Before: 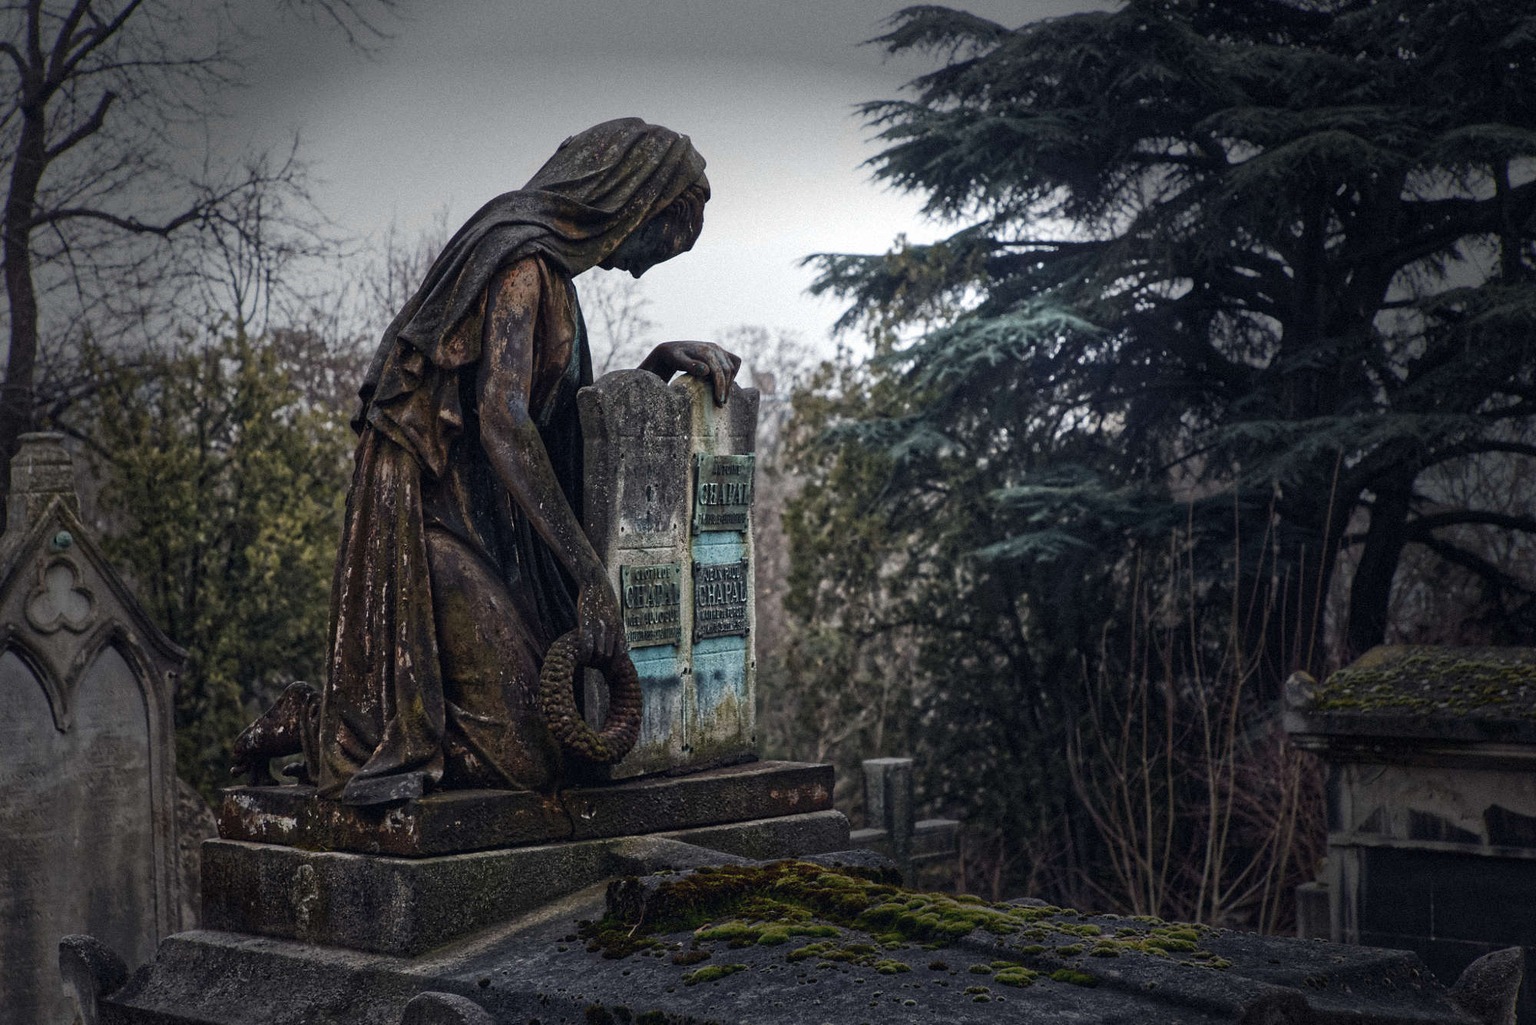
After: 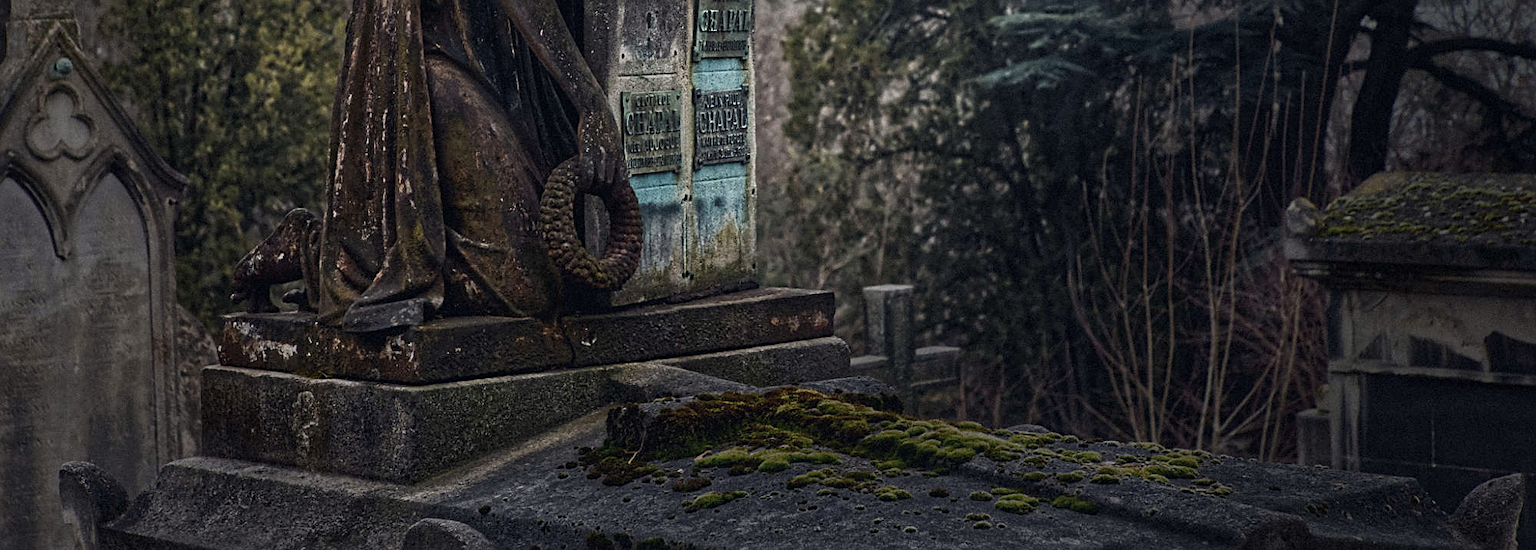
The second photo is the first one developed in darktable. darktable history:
crop and rotate: top 46.237%
white balance: red 1.009, blue 0.985
sharpen: radius 2.529, amount 0.323
